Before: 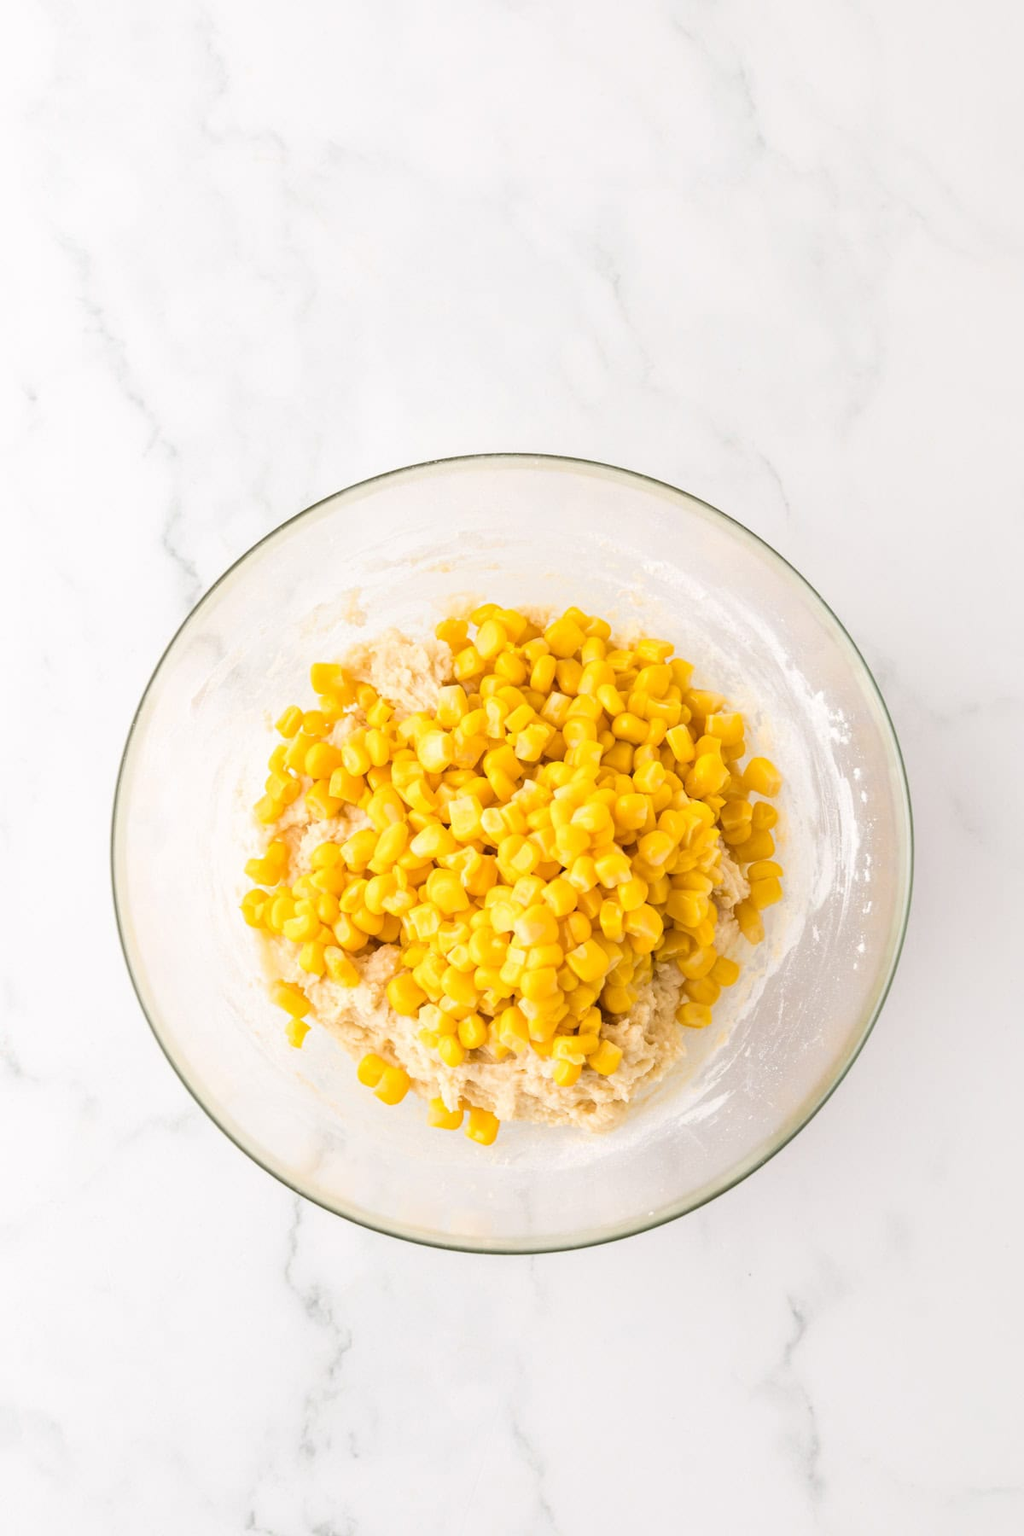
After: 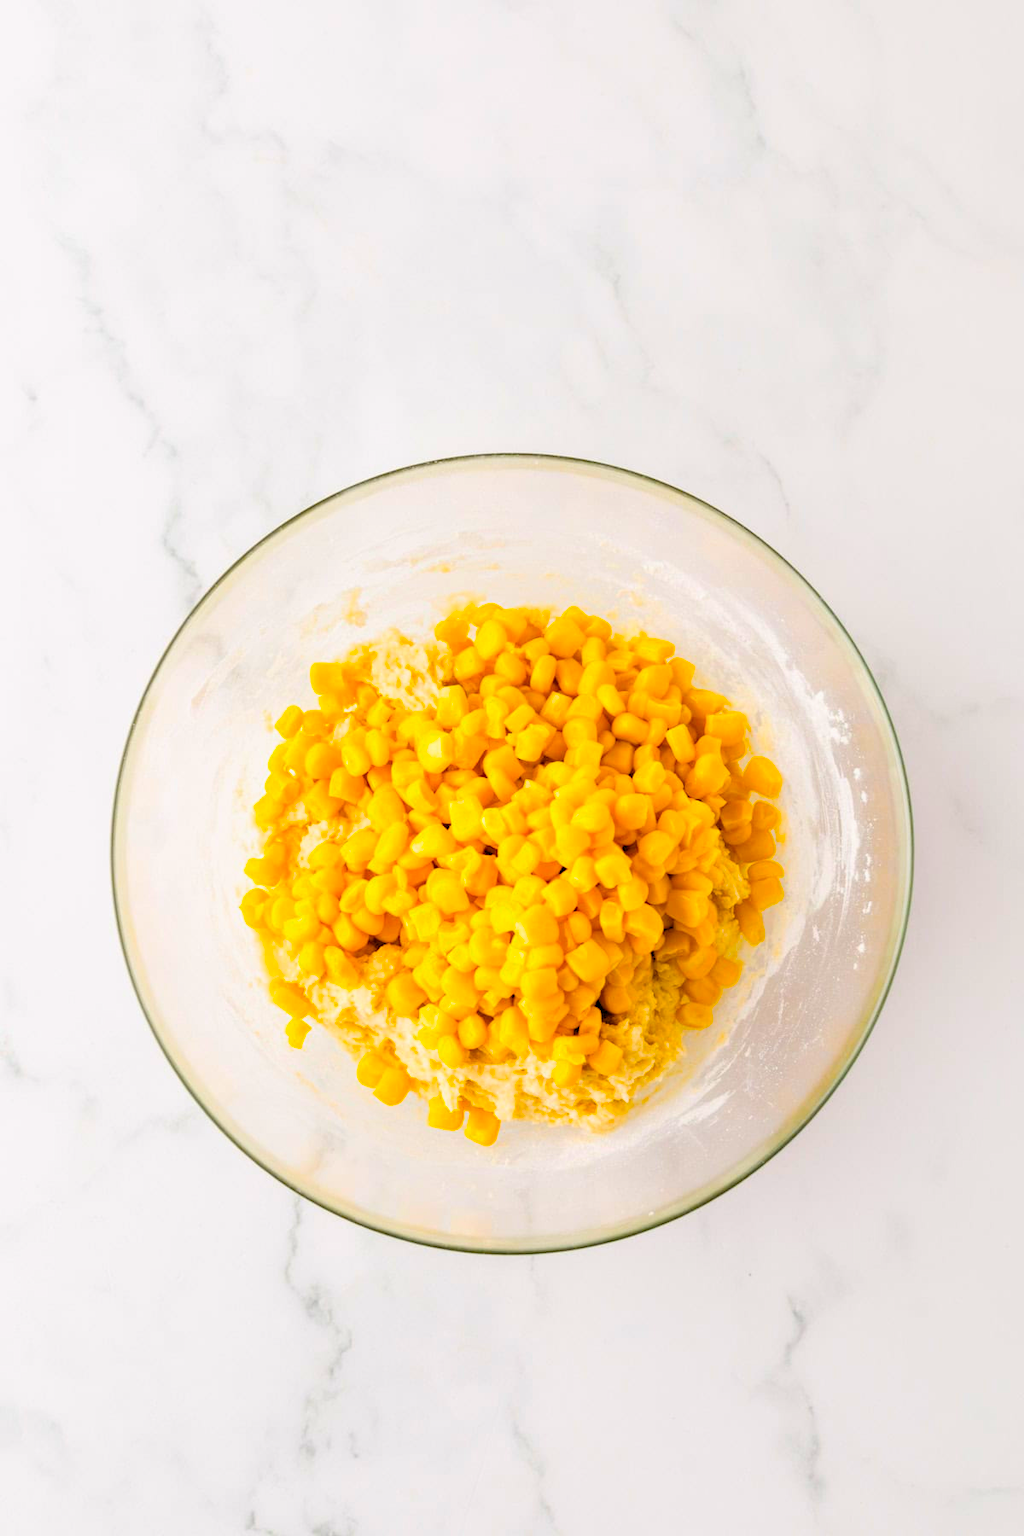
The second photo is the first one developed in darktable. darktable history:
color balance: input saturation 134.34%, contrast -10.04%, contrast fulcrum 19.67%, output saturation 133.51%
rgb levels: levels [[0.034, 0.472, 0.904], [0, 0.5, 1], [0, 0.5, 1]]
